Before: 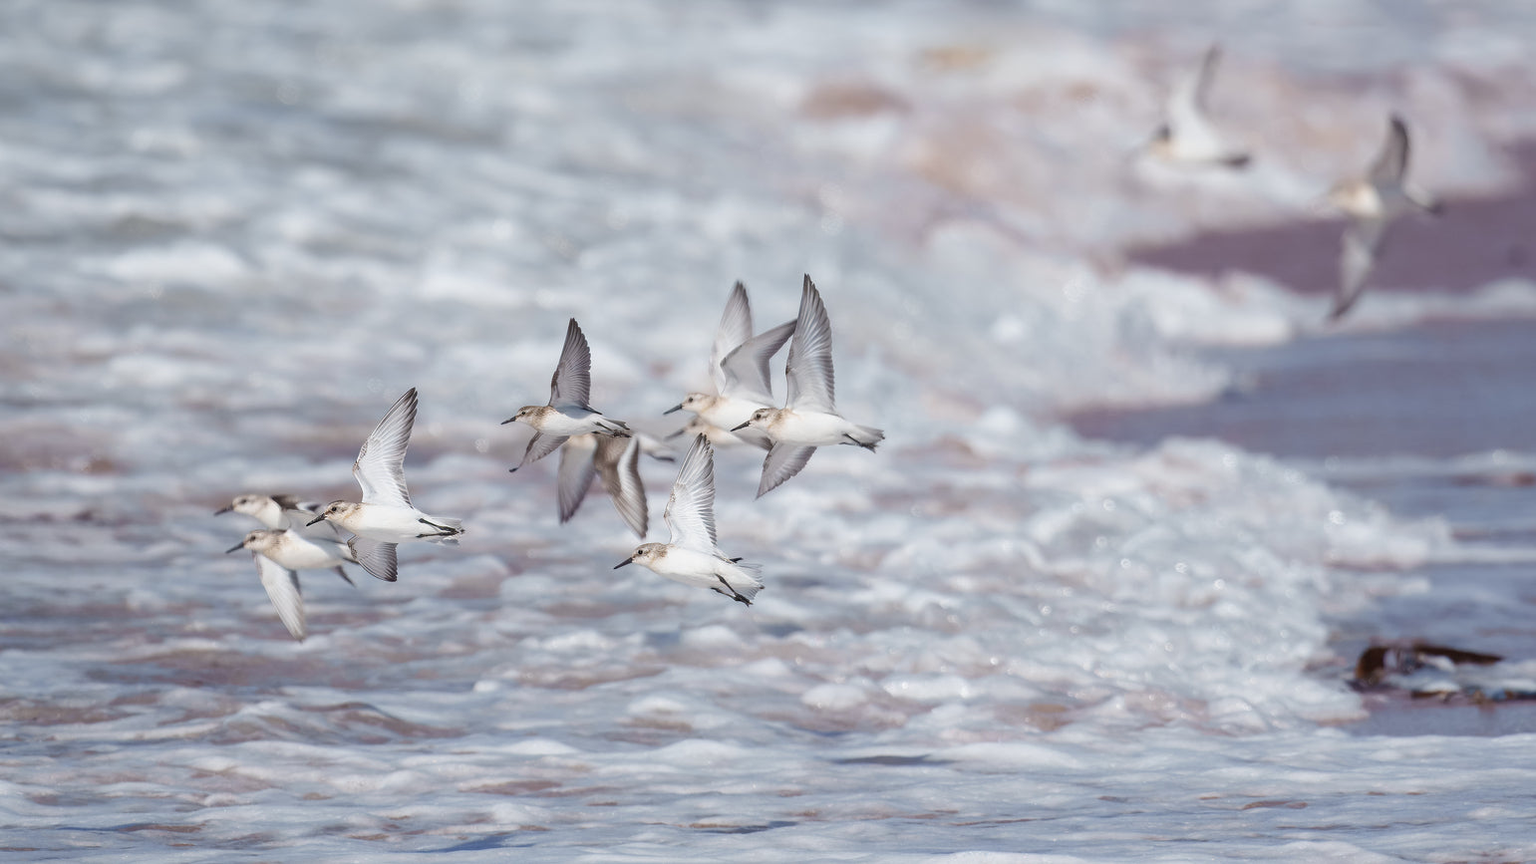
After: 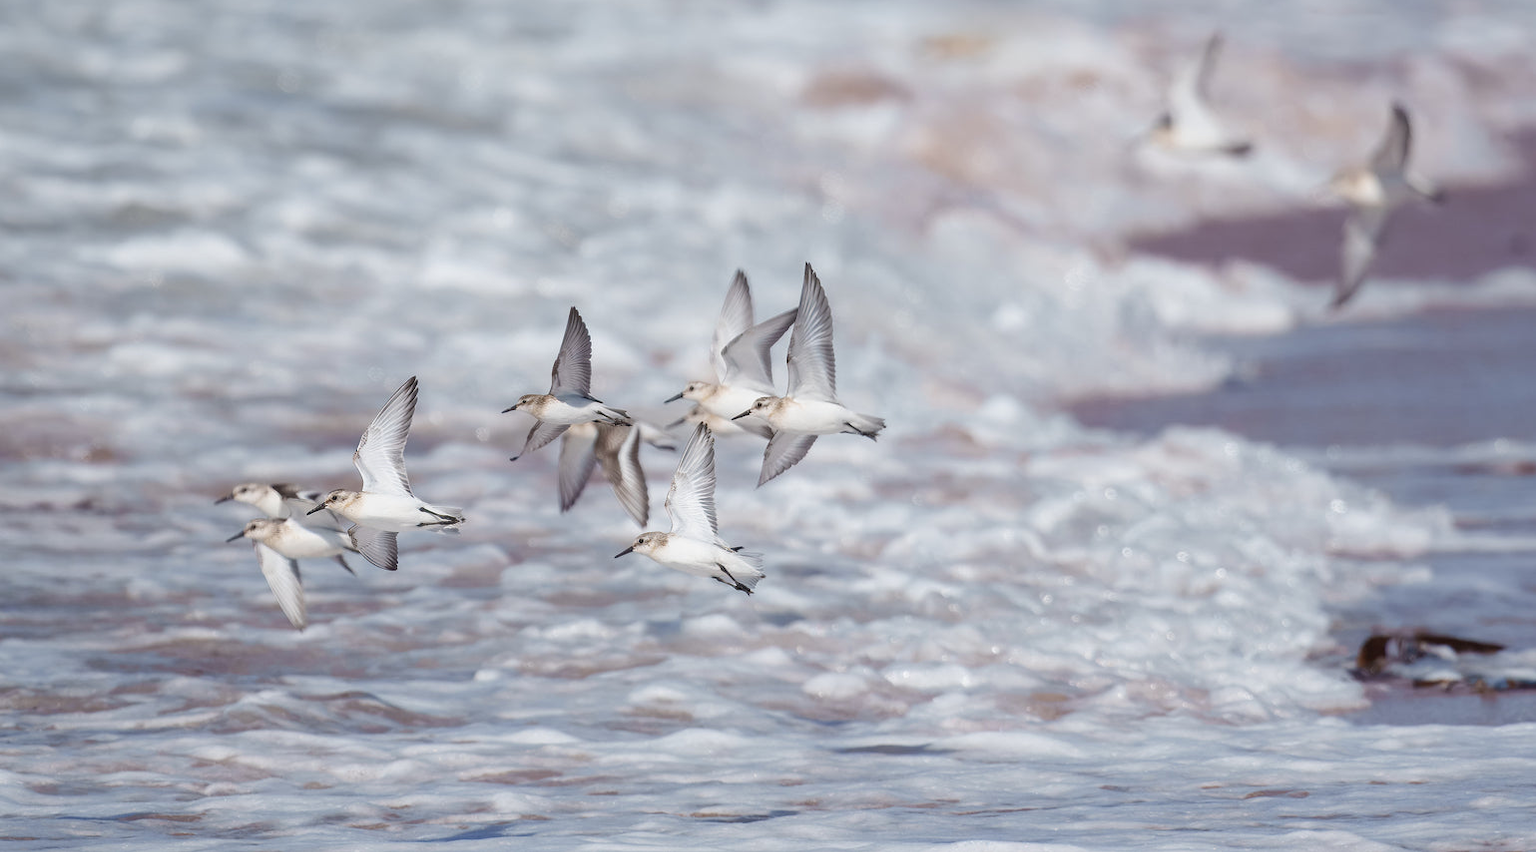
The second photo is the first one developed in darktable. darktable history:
crop: top 1.412%, right 0.114%
